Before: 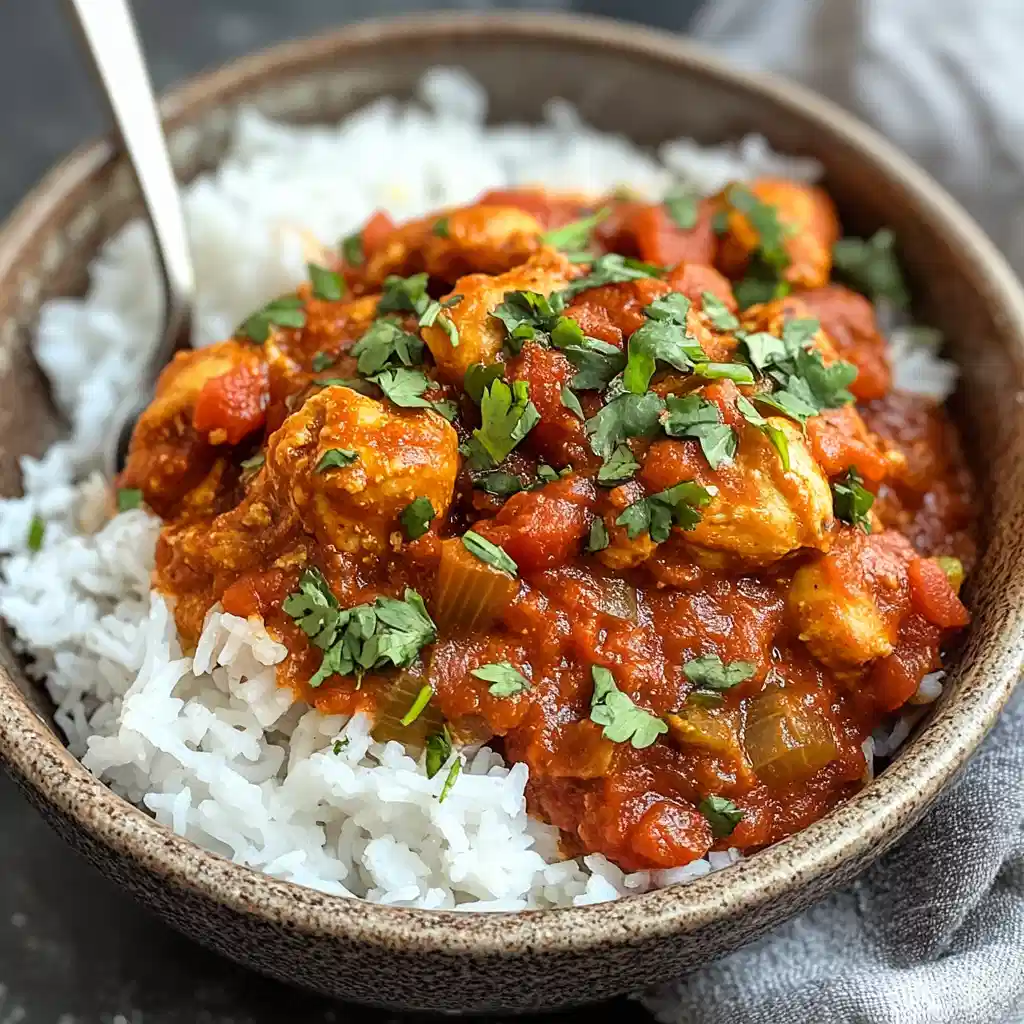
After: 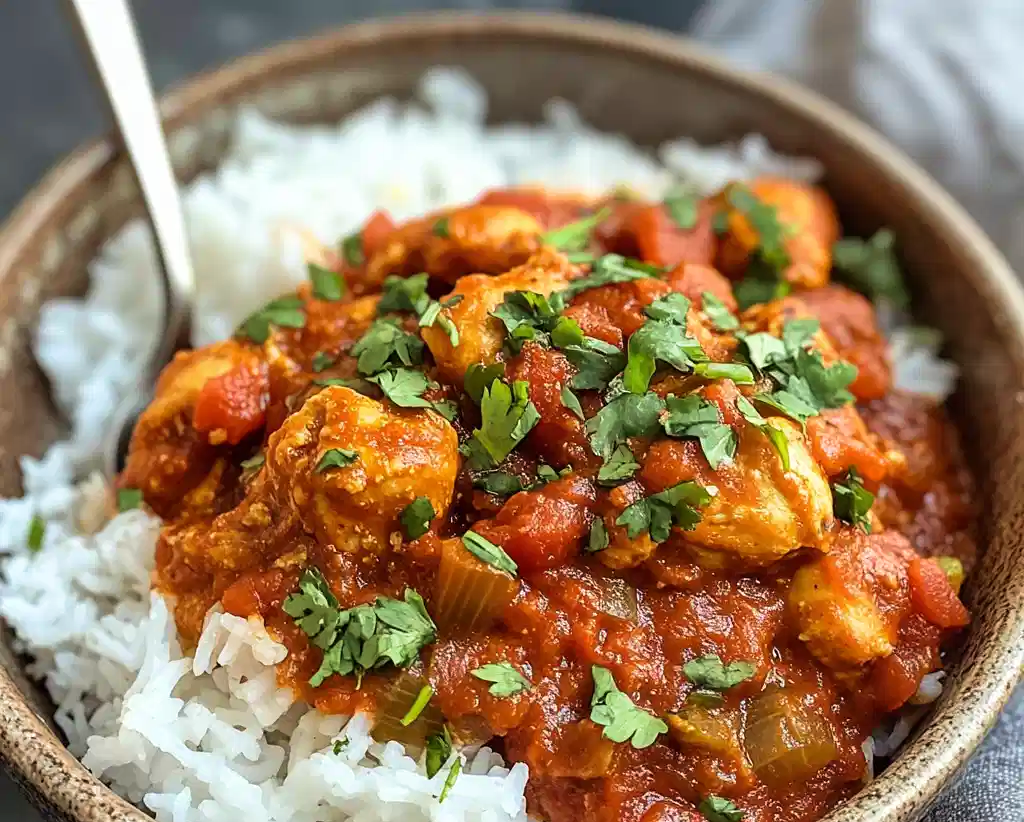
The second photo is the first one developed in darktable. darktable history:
crop: bottom 19.644%
velvia: on, module defaults
